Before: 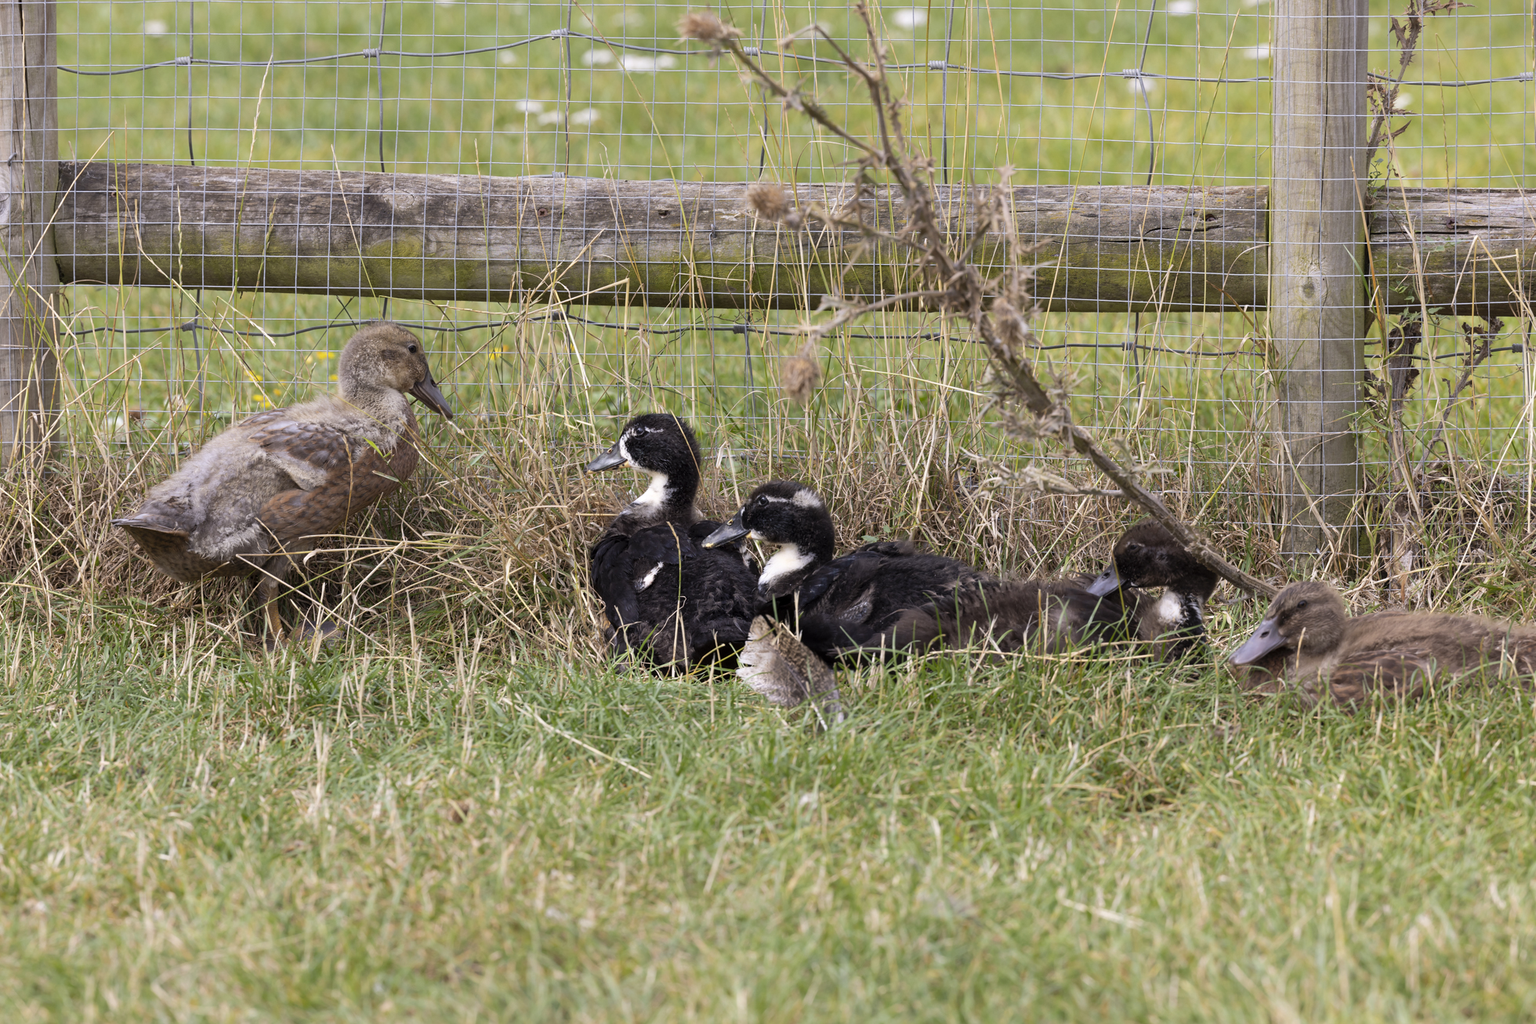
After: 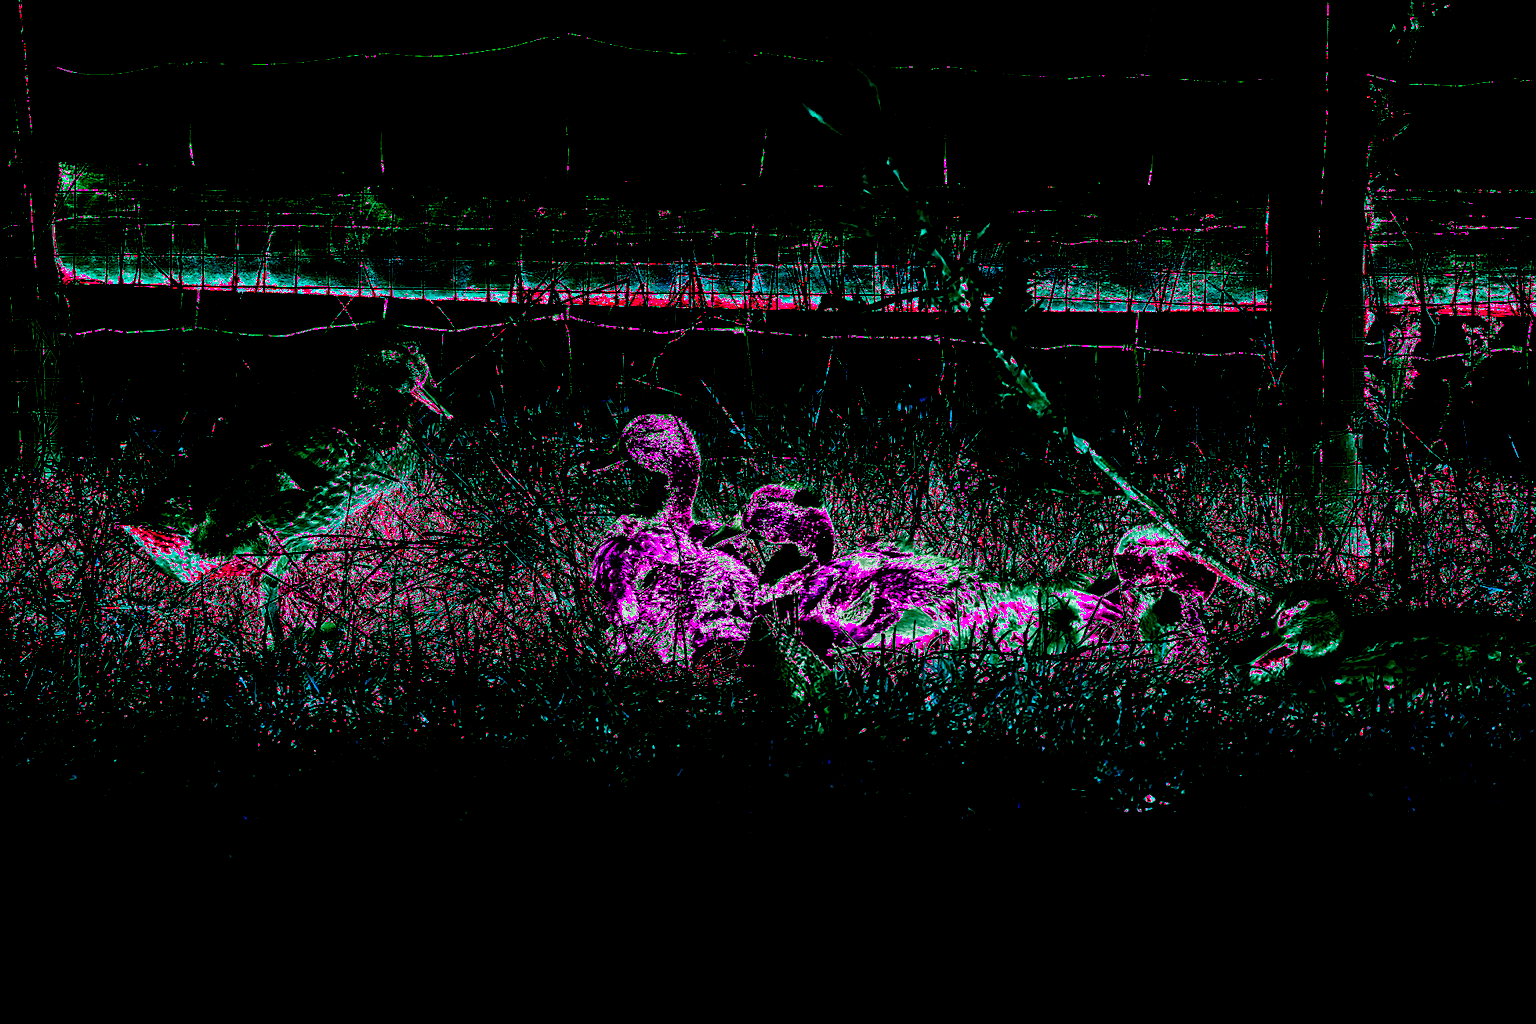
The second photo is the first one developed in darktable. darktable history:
shadows and highlights: shadows 43.71, white point adjustment -1.46, soften with gaussian
white balance: red 8, blue 8
sharpen: radius 0.969, amount 0.604
contrast brightness saturation: contrast -0.05, saturation -0.41
